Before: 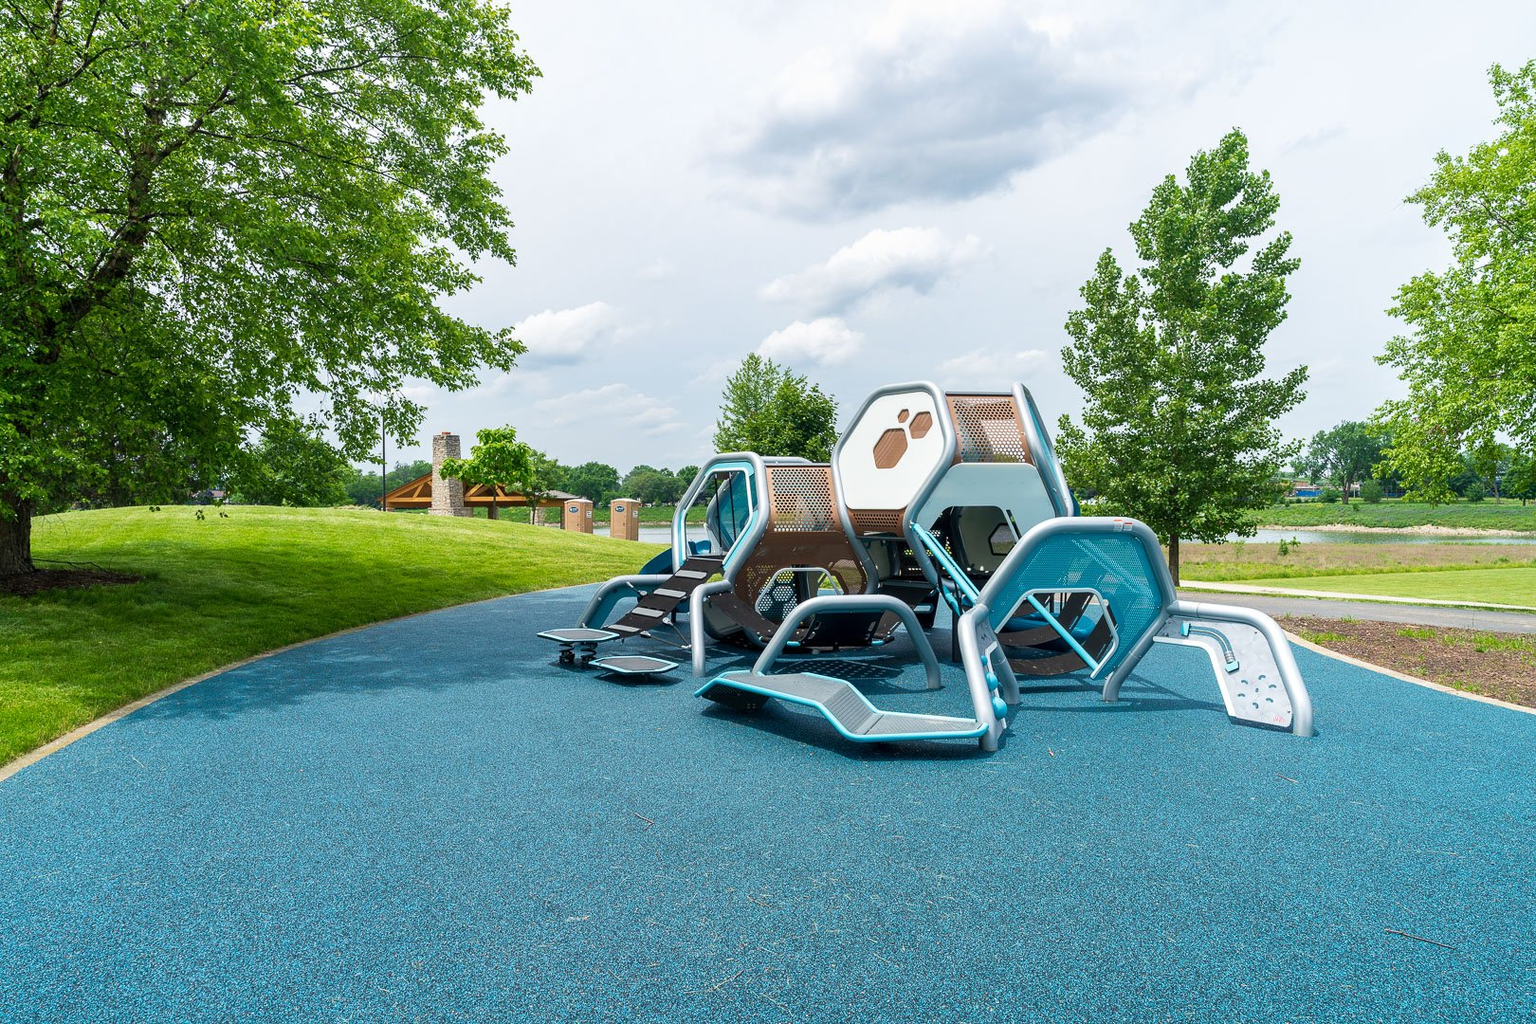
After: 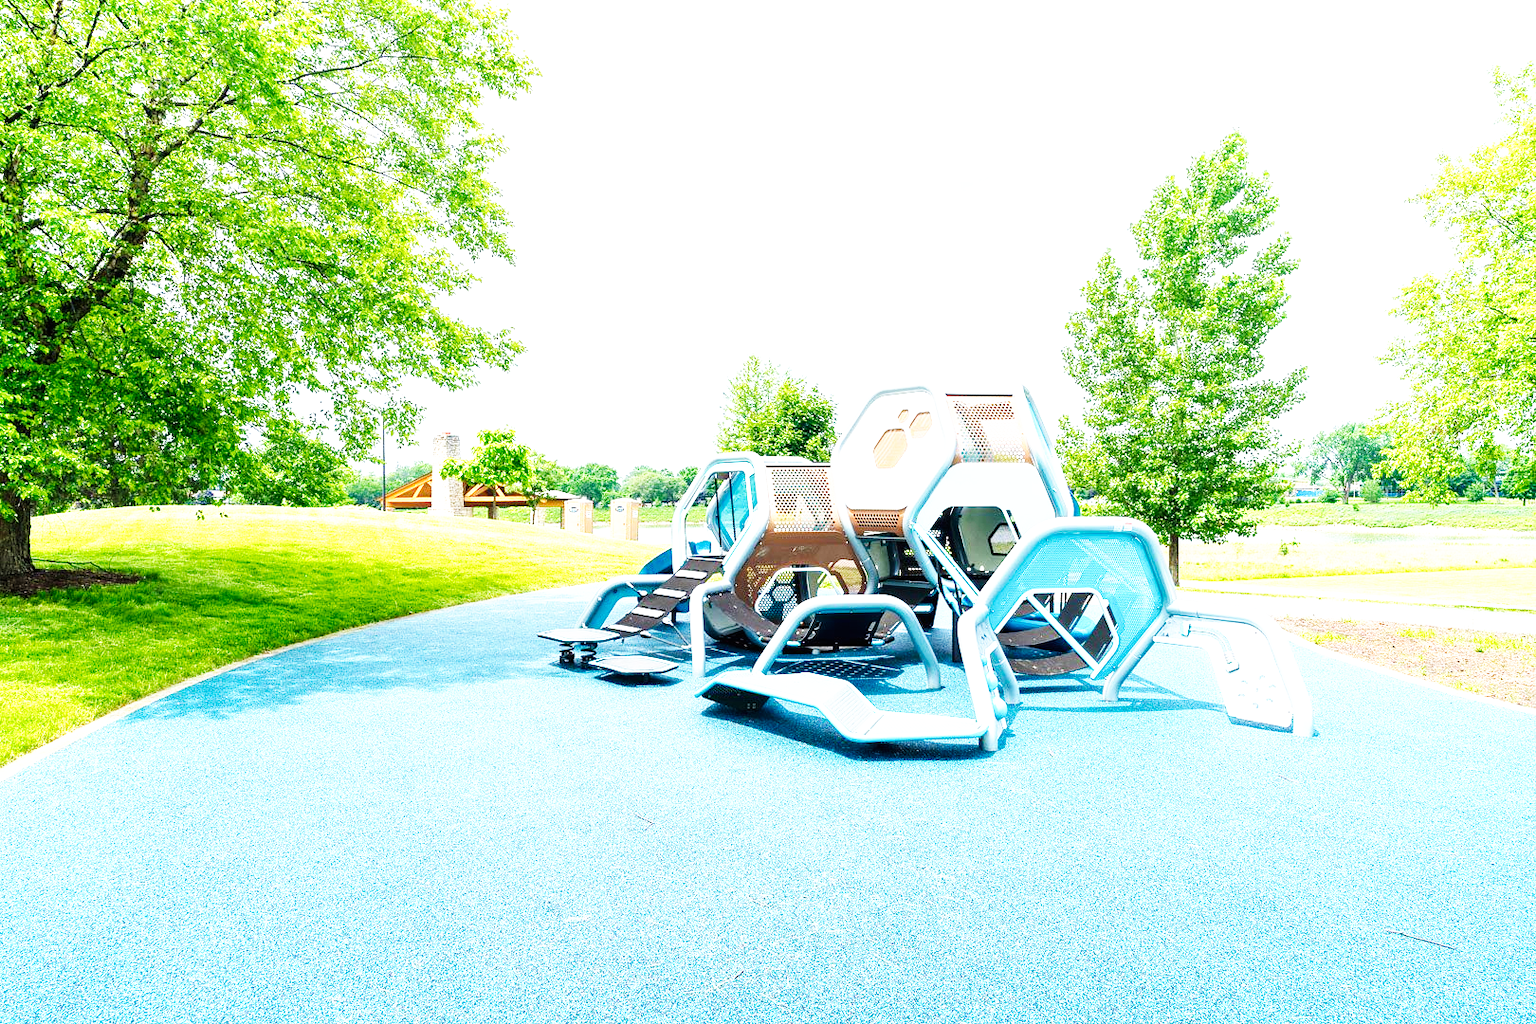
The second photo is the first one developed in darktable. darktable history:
exposure: black level correction 0, exposure 1.2 EV, compensate highlight preservation false
base curve: curves: ch0 [(0, 0) (0.007, 0.004) (0.027, 0.03) (0.046, 0.07) (0.207, 0.54) (0.442, 0.872) (0.673, 0.972) (1, 1)], preserve colors none
